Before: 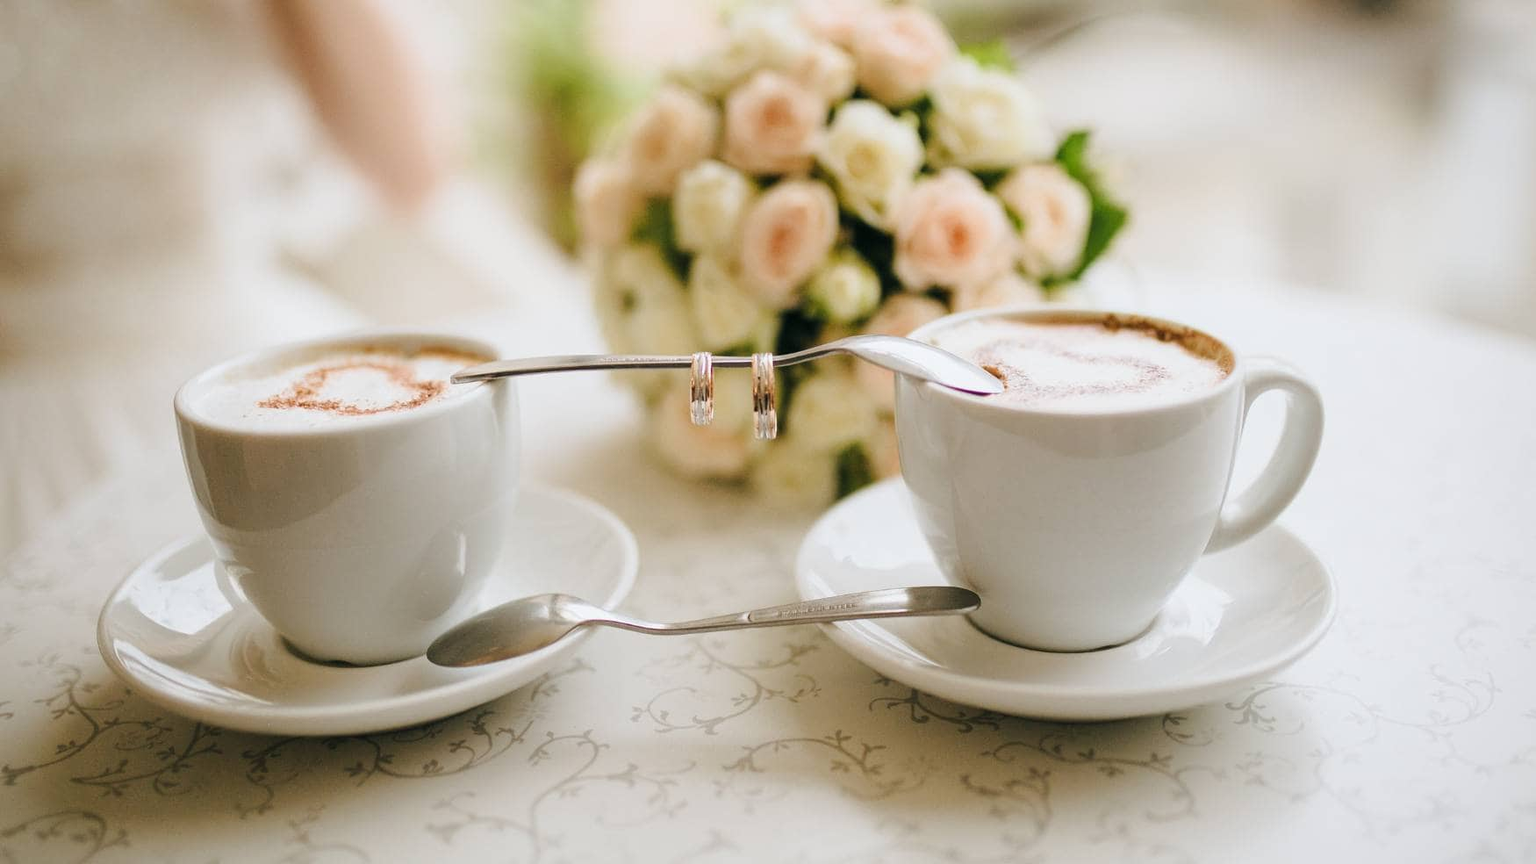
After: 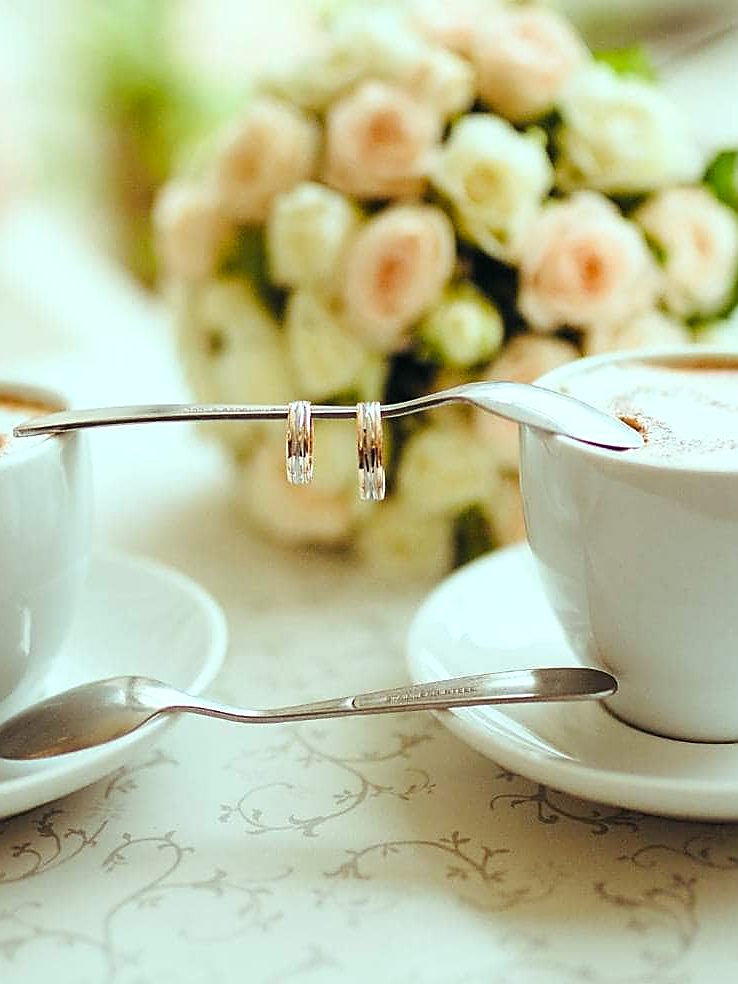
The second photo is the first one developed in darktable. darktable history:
color balance rgb: shadows lift › luminance 0.49%, shadows lift › chroma 6.83%, shadows lift › hue 300.29°, power › hue 208.98°, highlights gain › luminance 20.24%, highlights gain › chroma 2.73%, highlights gain › hue 173.85°, perceptual saturation grading › global saturation 18.05%
crop: left 28.583%, right 29.231%
sharpen: radius 1.4, amount 1.25, threshold 0.7
